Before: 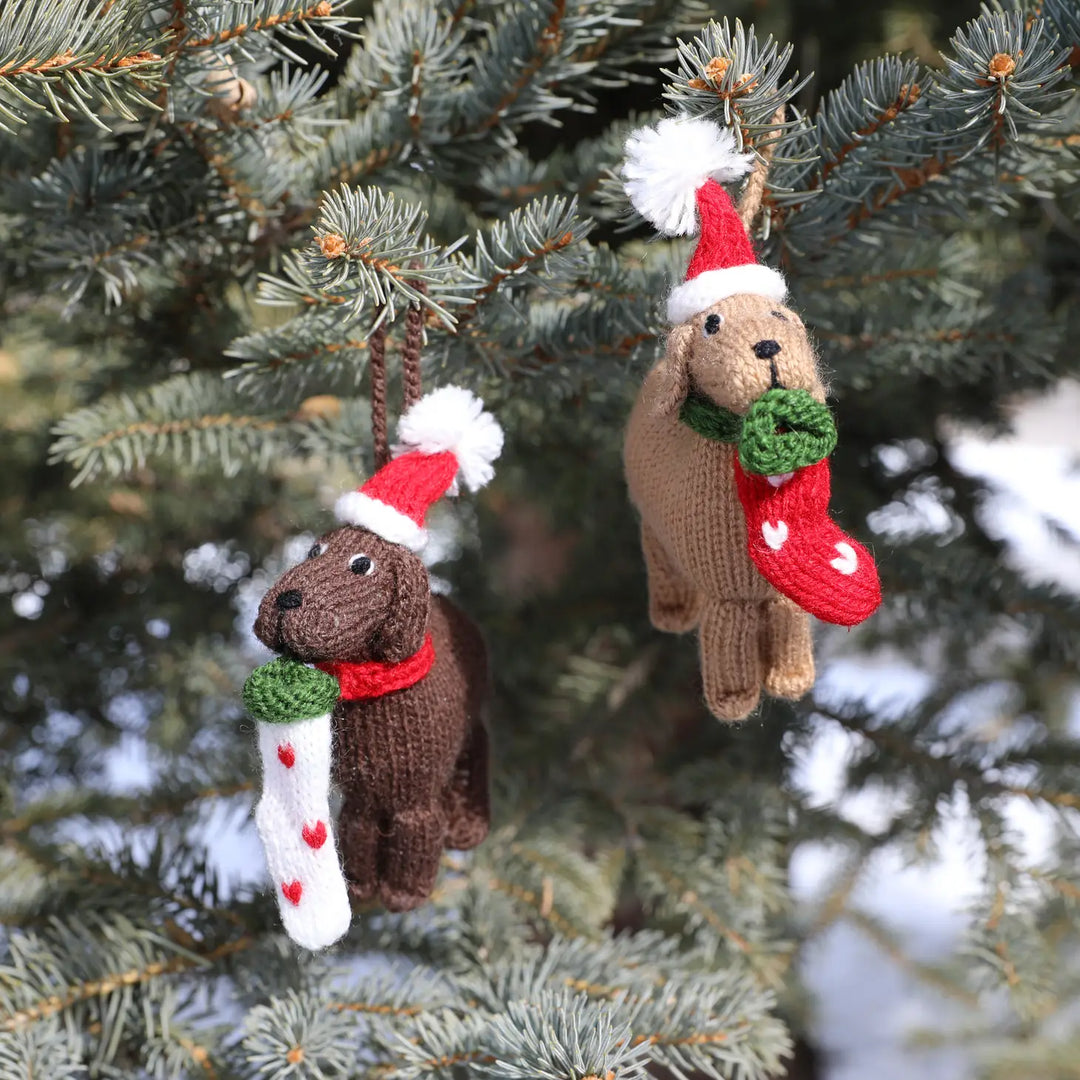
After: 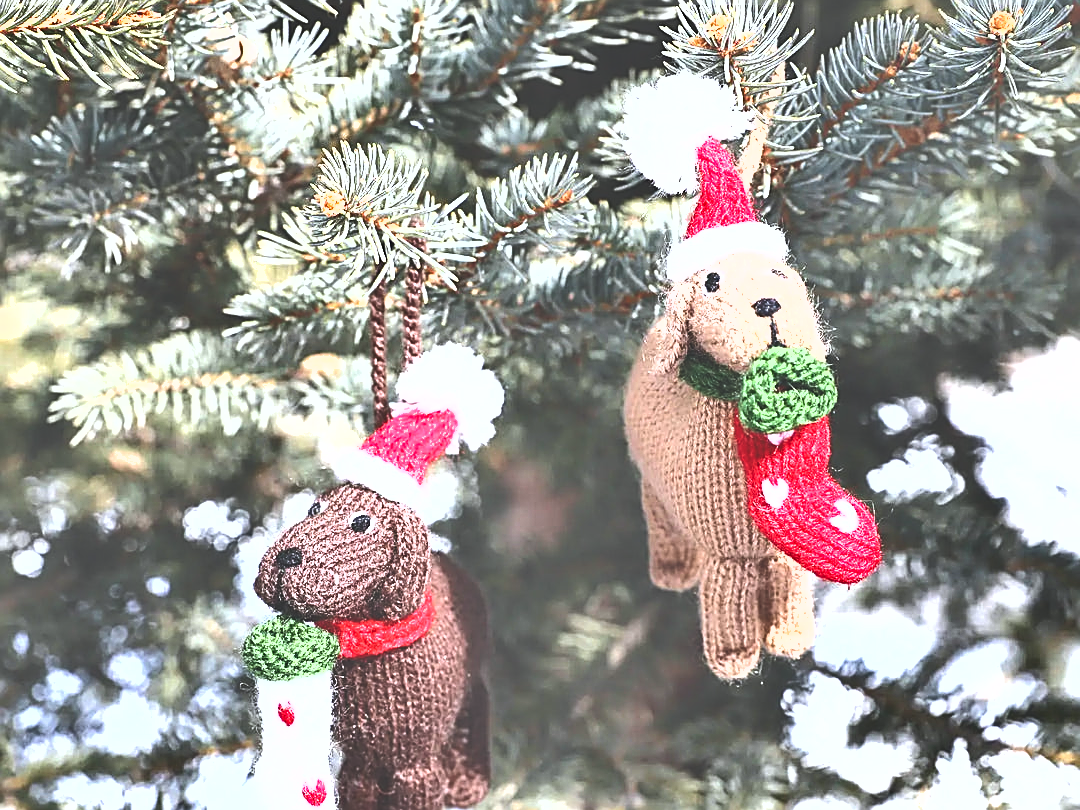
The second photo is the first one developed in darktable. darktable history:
crop: top 3.942%, bottom 21.042%
shadows and highlights: radius 101.44, shadows 50.34, highlights -64.22, soften with gaussian
sharpen: amount 0.736
contrast brightness saturation: contrast 0.114, saturation -0.174
color balance rgb: power › luminance 3.262%, power › hue 233.98°, perceptual saturation grading › global saturation 19.382%, perceptual brilliance grading › global brilliance 12.302%
exposure: black level correction -0.023, exposure 1.397 EV, compensate highlight preservation false
color correction: highlights a* -0.088, highlights b* -6, shadows a* -0.121, shadows b* -0.131
